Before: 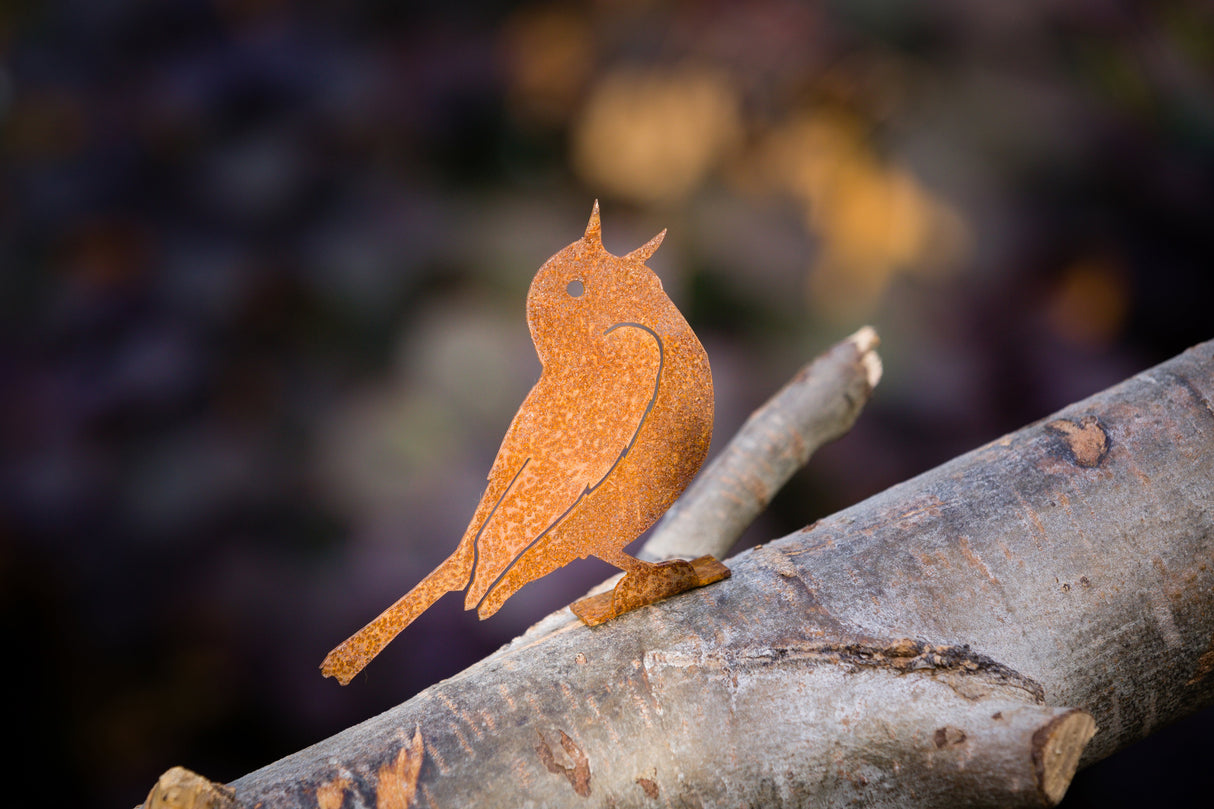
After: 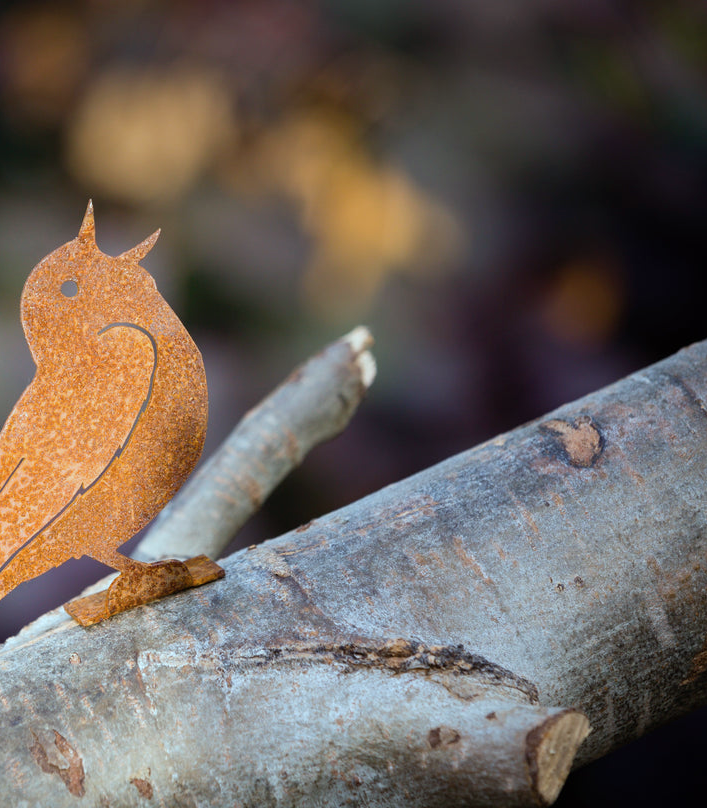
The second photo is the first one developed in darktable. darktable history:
color correction: highlights a* -10.16, highlights b* -9.99
crop: left 41.693%
